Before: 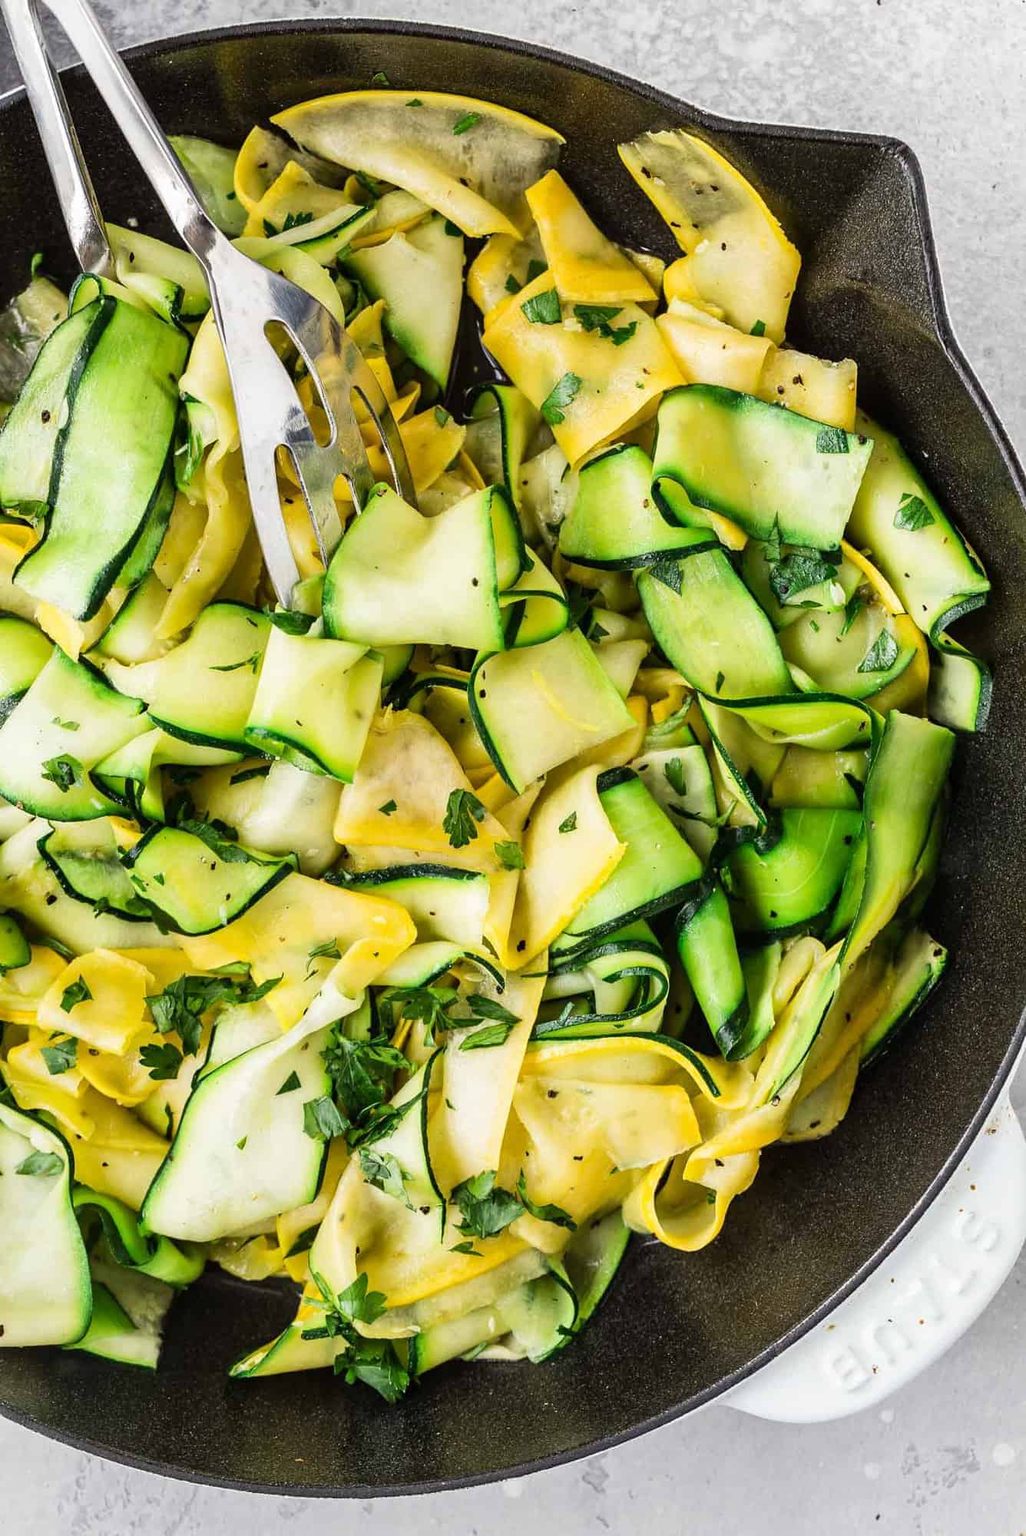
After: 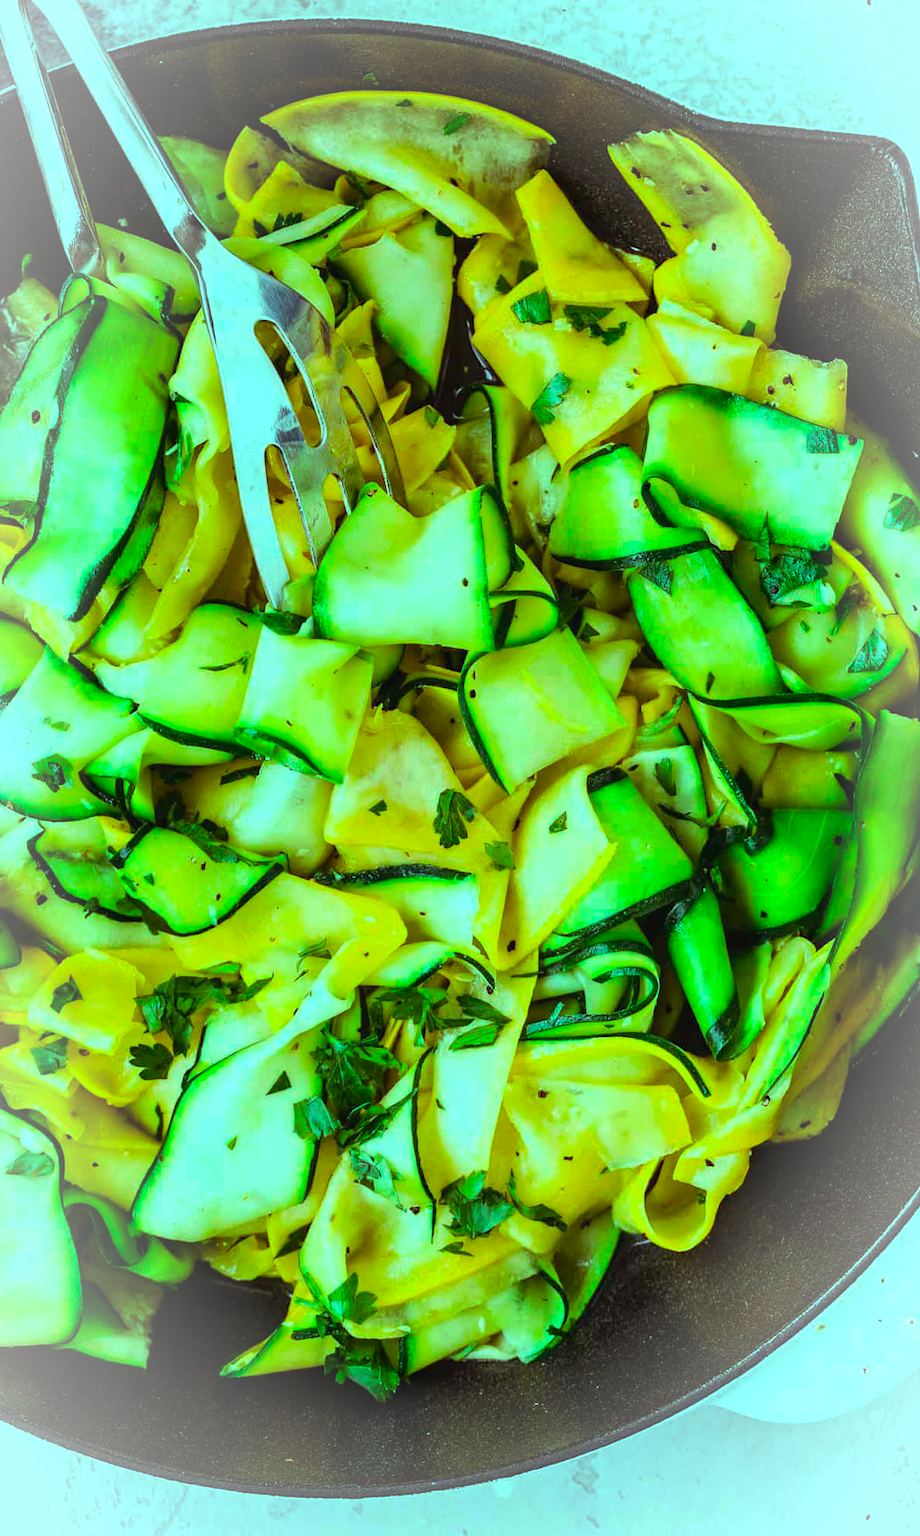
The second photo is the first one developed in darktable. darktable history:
crop and rotate: left 1.023%, right 9.167%
color balance rgb: highlights gain › chroma 7.497%, highlights gain › hue 185.56°, global offset › luminance 0.234%, perceptual saturation grading › global saturation 29.679%, global vibrance 20%
vignetting: brightness 0.305, saturation 0.003, automatic ratio true
